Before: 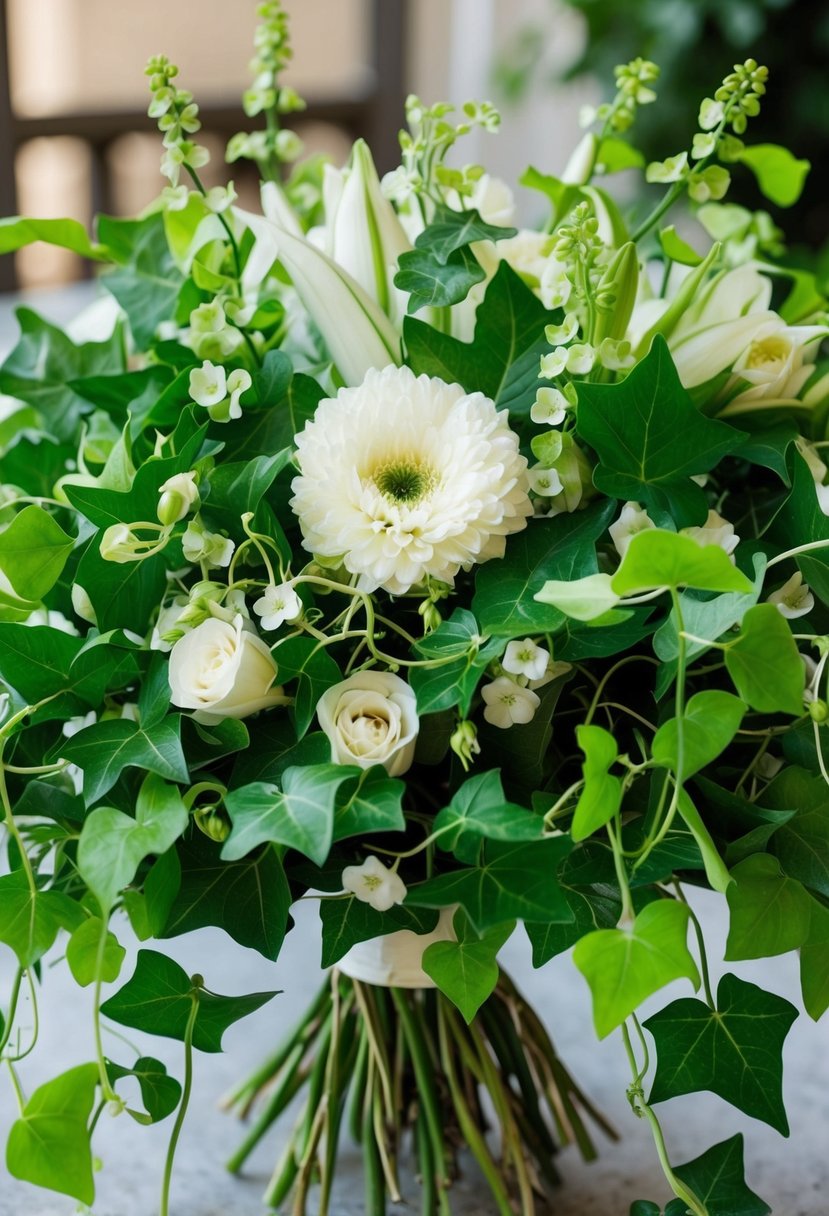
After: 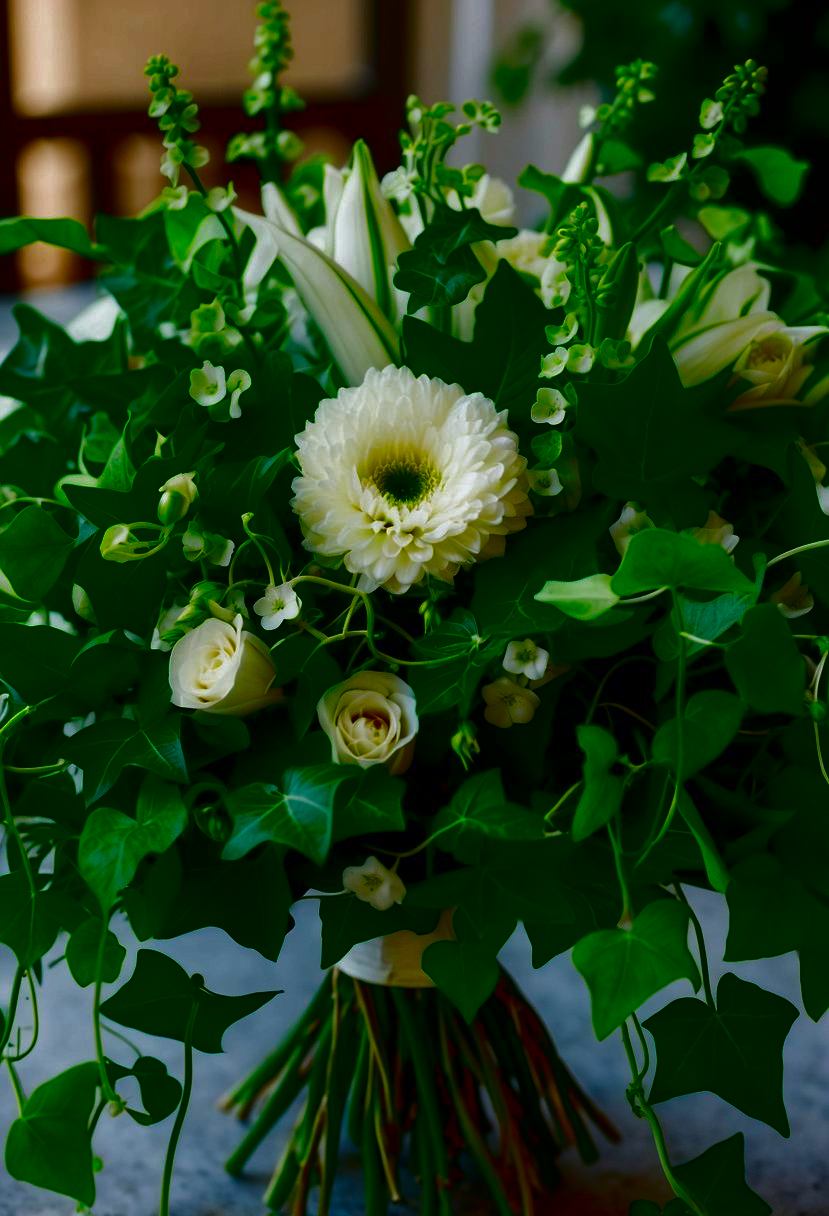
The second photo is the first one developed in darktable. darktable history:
contrast brightness saturation: brightness -1, saturation 1
color zones: curves: ch1 [(0, 0.525) (0.143, 0.556) (0.286, 0.52) (0.429, 0.5) (0.571, 0.5) (0.714, 0.5) (0.857, 0.503) (1, 0.525)]
